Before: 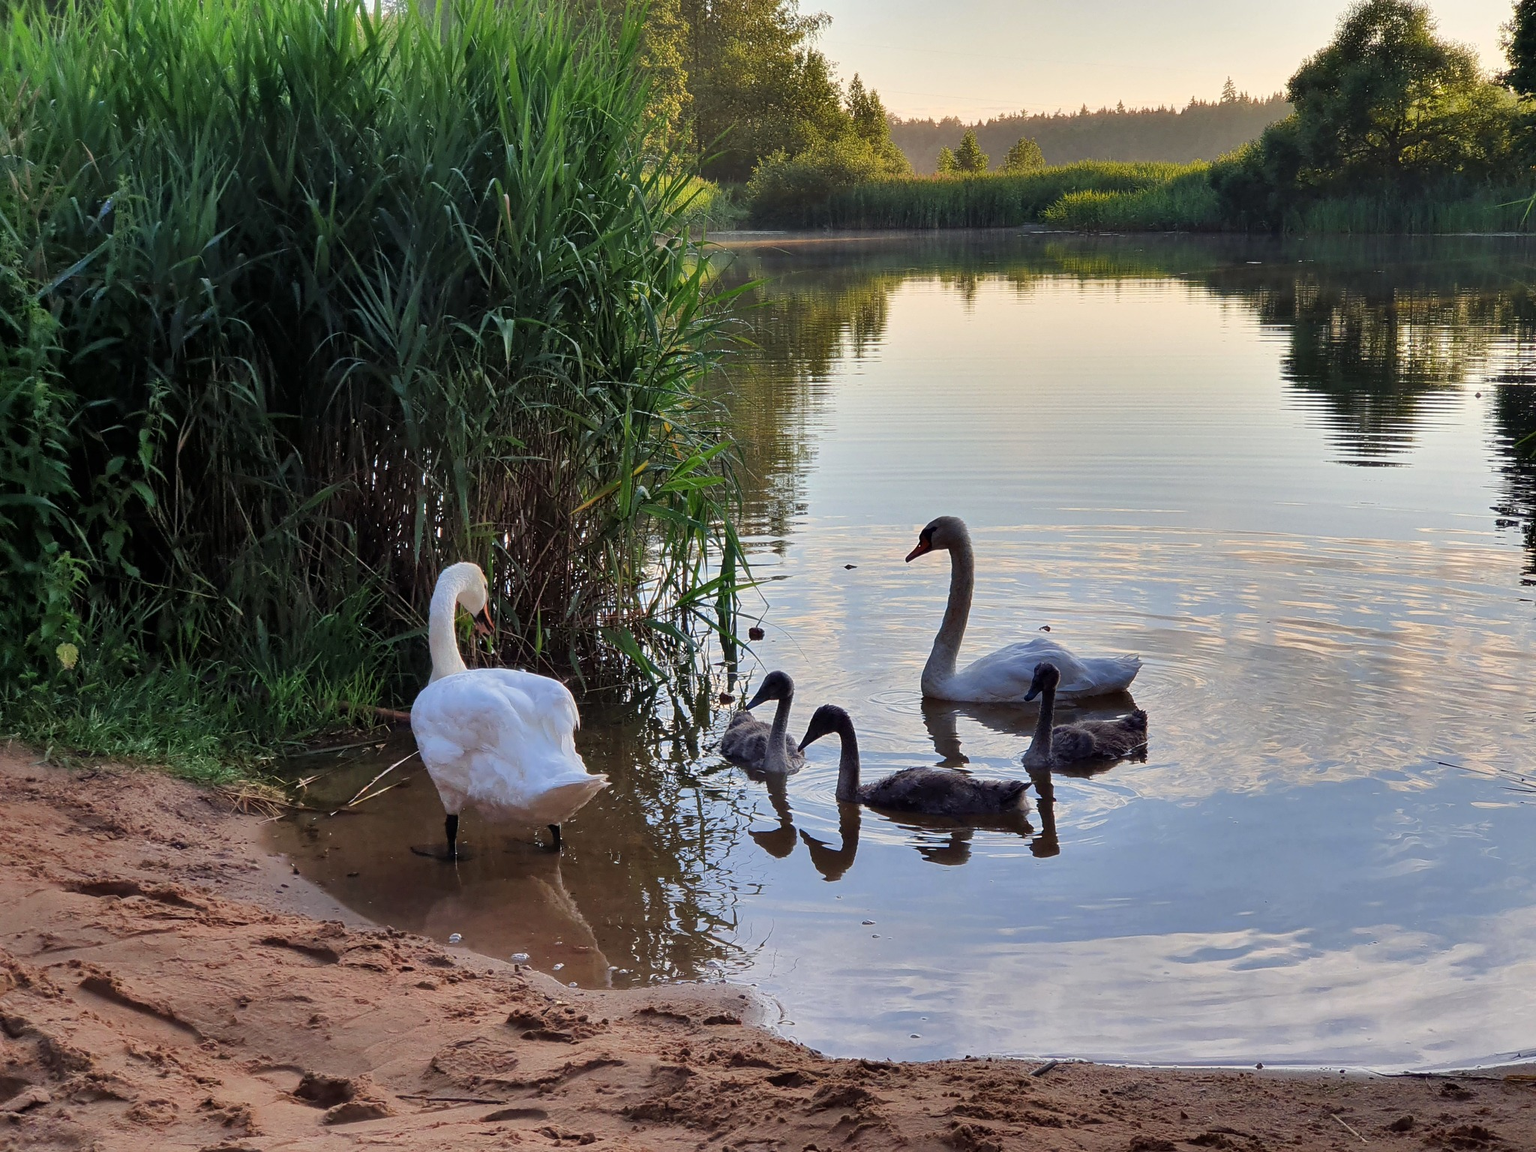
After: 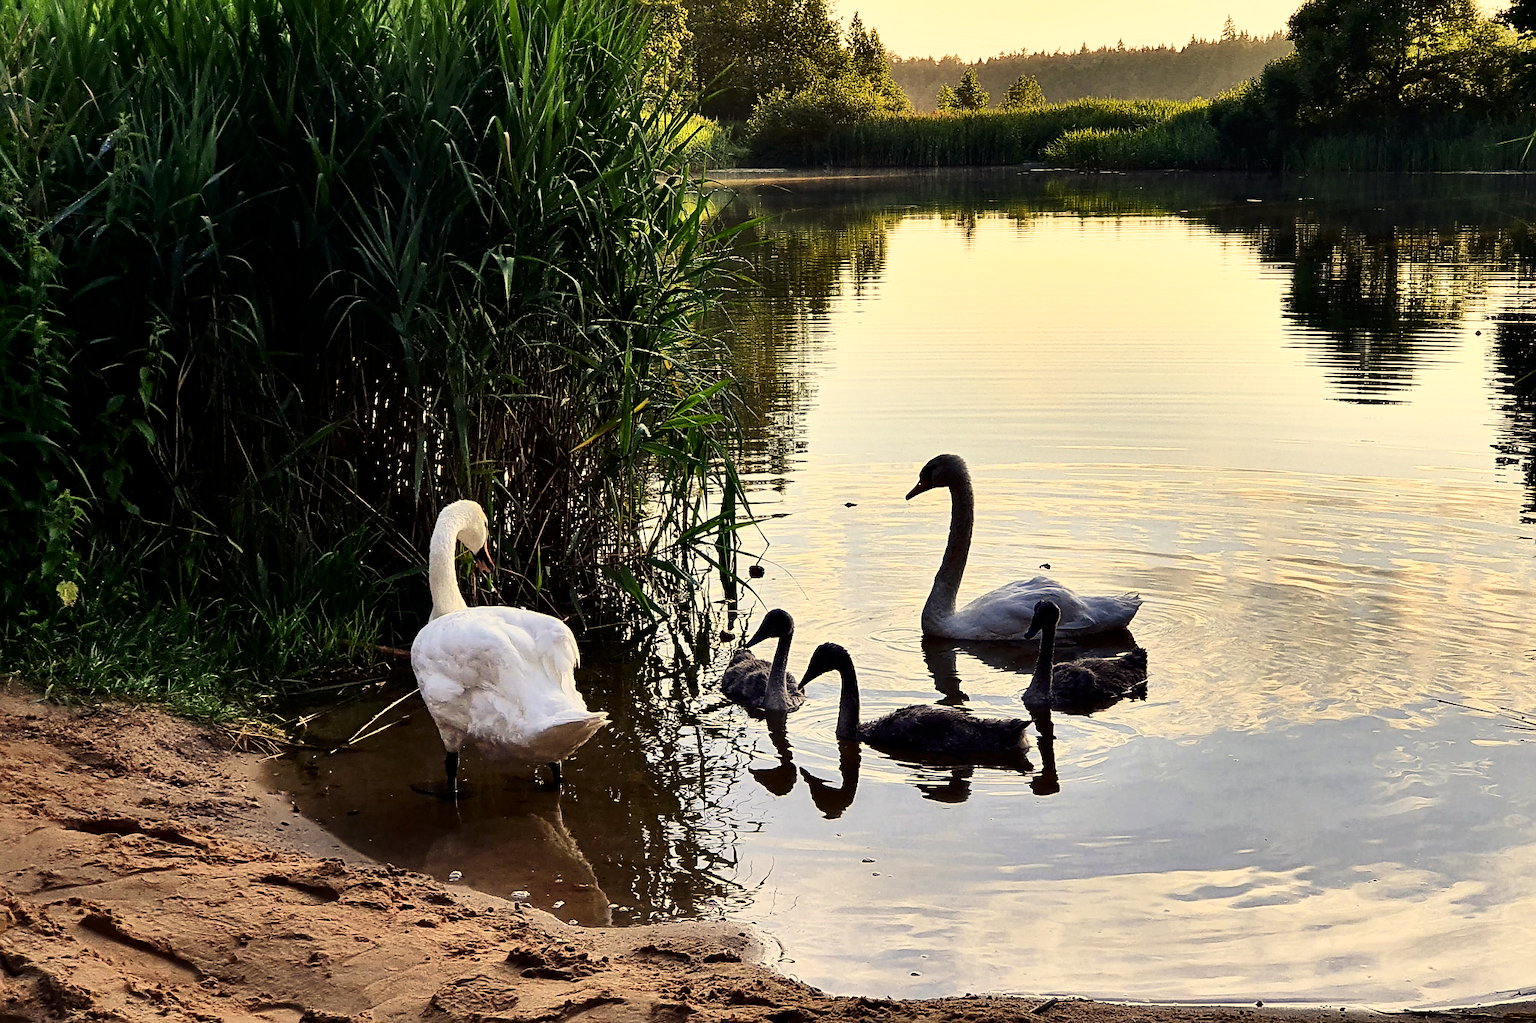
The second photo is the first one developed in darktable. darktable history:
filmic rgb: black relative exposure -8 EV, white relative exposure 2.33 EV, hardness 6.59
sharpen: radius 2.168, amount 0.388, threshold 0.067
color correction: highlights a* 2.48, highlights b* 22.75
contrast brightness saturation: contrast 0.27
crop and rotate: top 5.457%, bottom 5.66%
